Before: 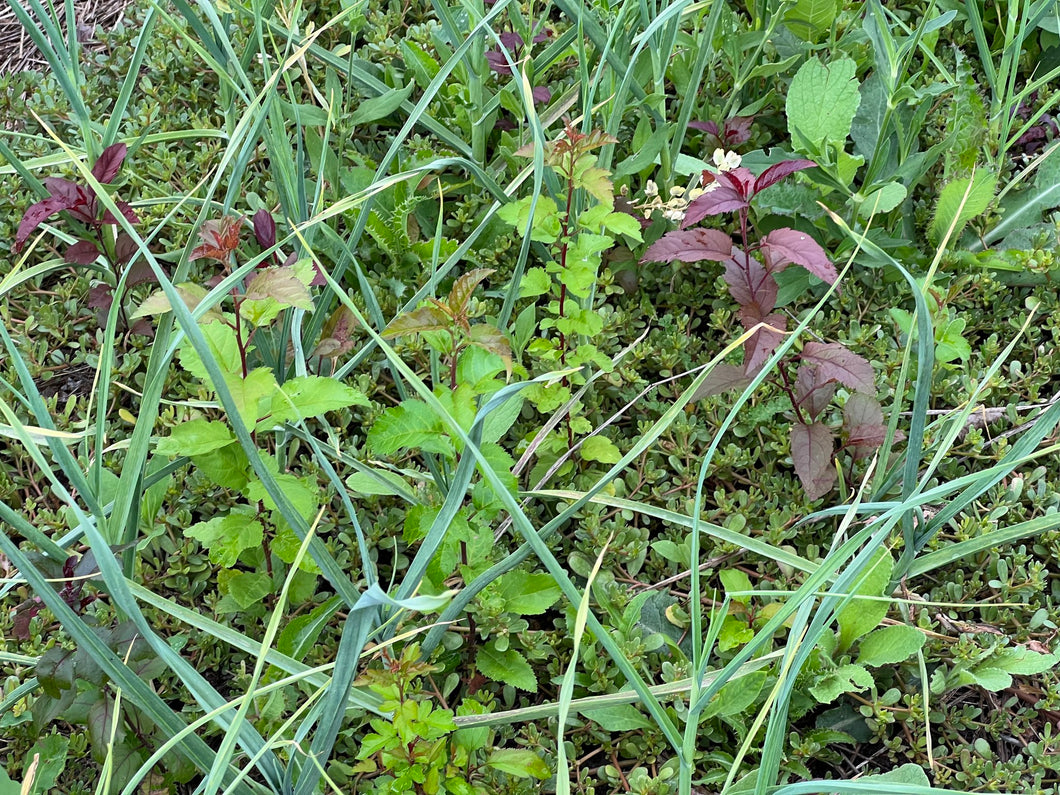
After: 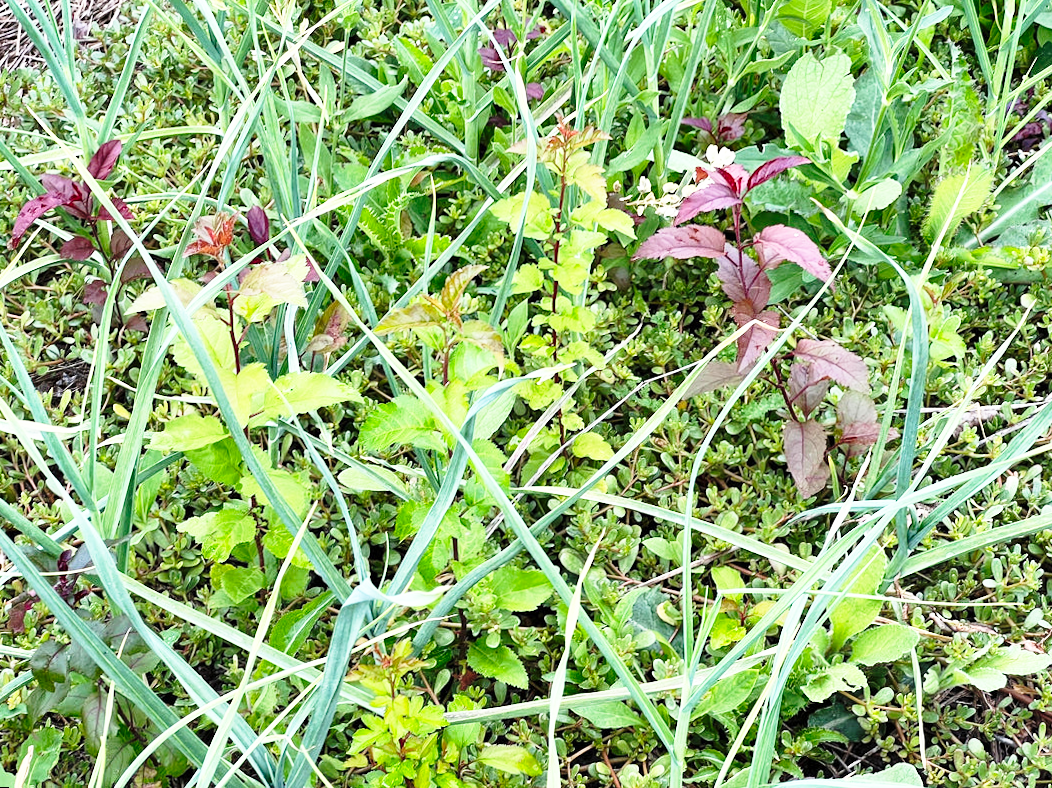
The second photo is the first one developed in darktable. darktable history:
rotate and perspective: rotation 0.192°, lens shift (horizontal) -0.015, crop left 0.005, crop right 0.996, crop top 0.006, crop bottom 0.99
base curve: curves: ch0 [(0, 0) (0.026, 0.03) (0.109, 0.232) (0.351, 0.748) (0.669, 0.968) (1, 1)], preserve colors none
